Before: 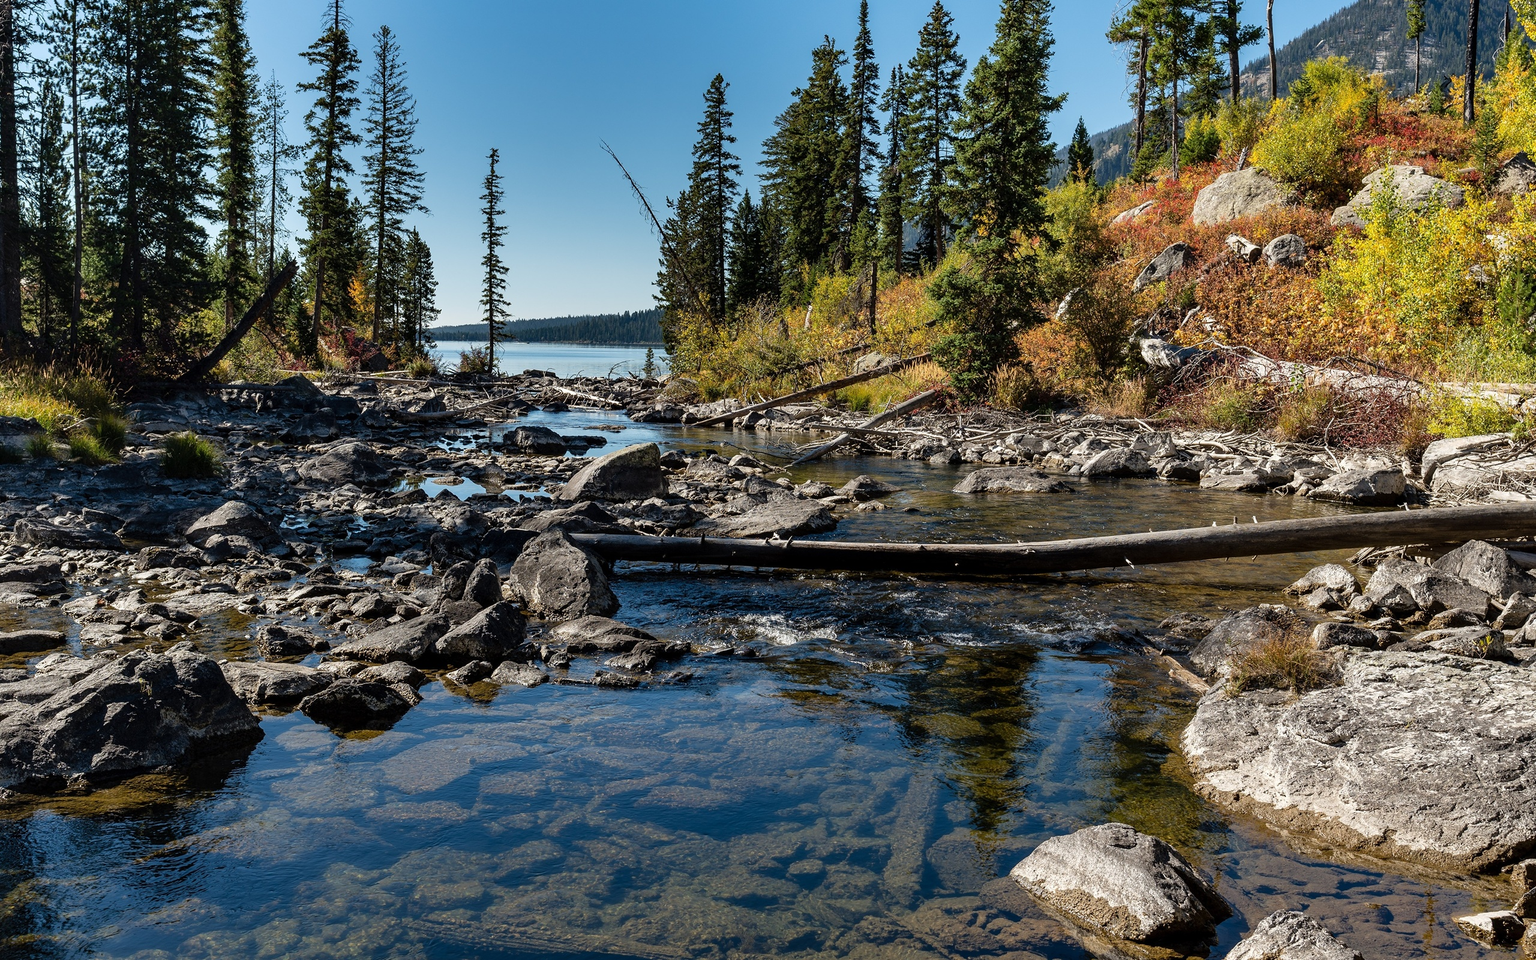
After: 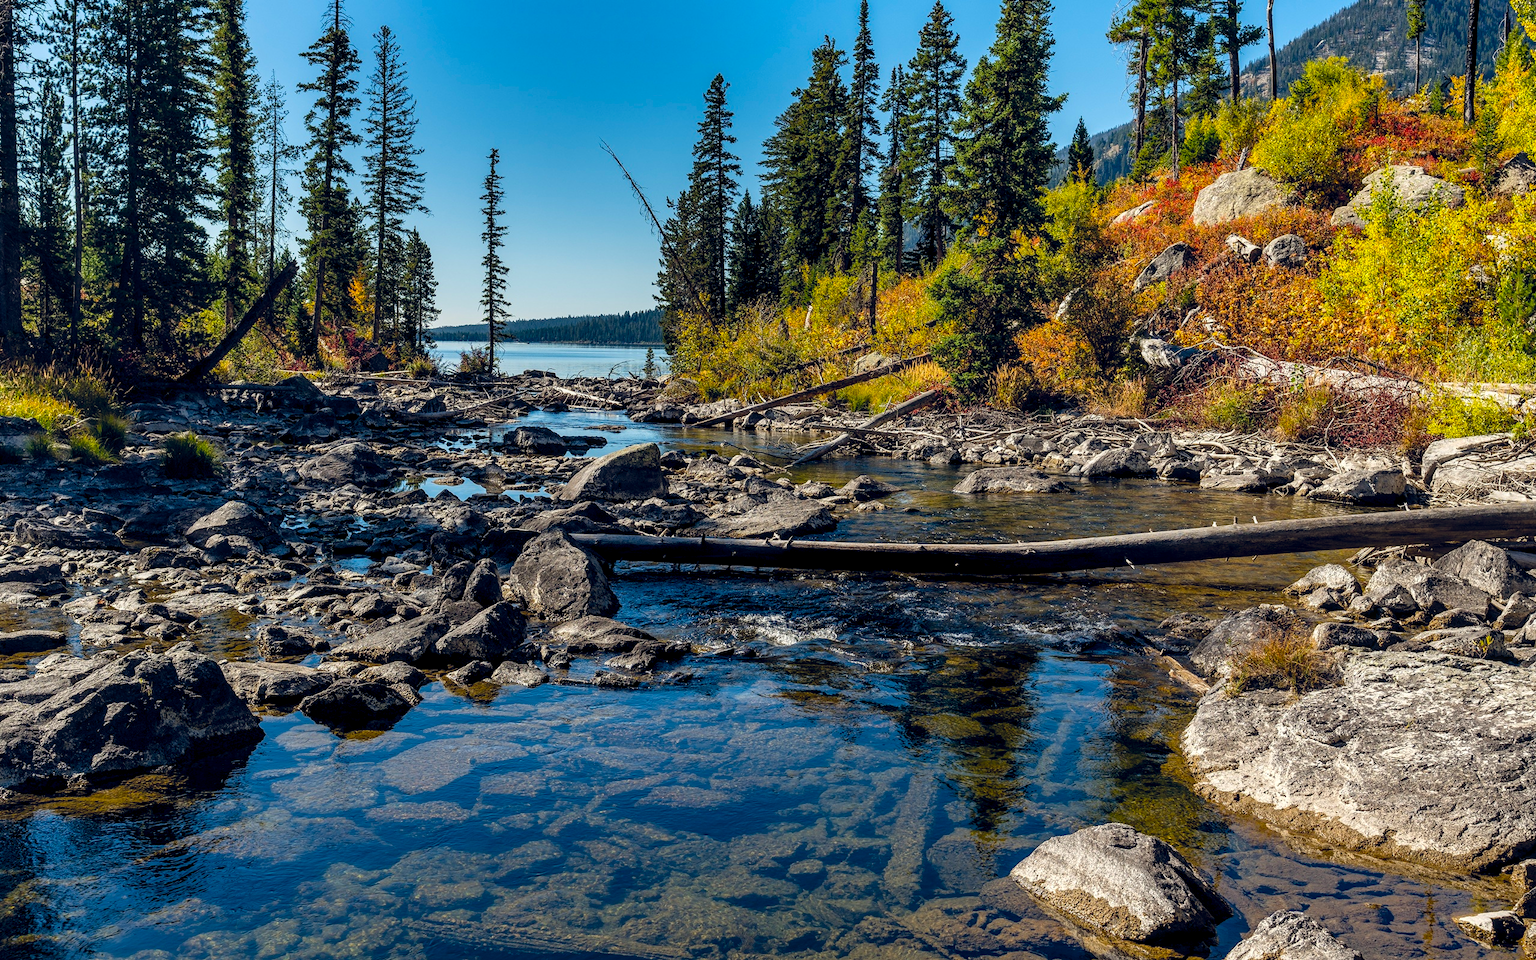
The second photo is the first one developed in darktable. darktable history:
color correction: highlights b* 3.02
color balance rgb: global offset › chroma 0.123%, global offset › hue 253.6°, linear chroma grading › global chroma 15.124%, perceptual saturation grading › global saturation 25.836%
local contrast: on, module defaults
